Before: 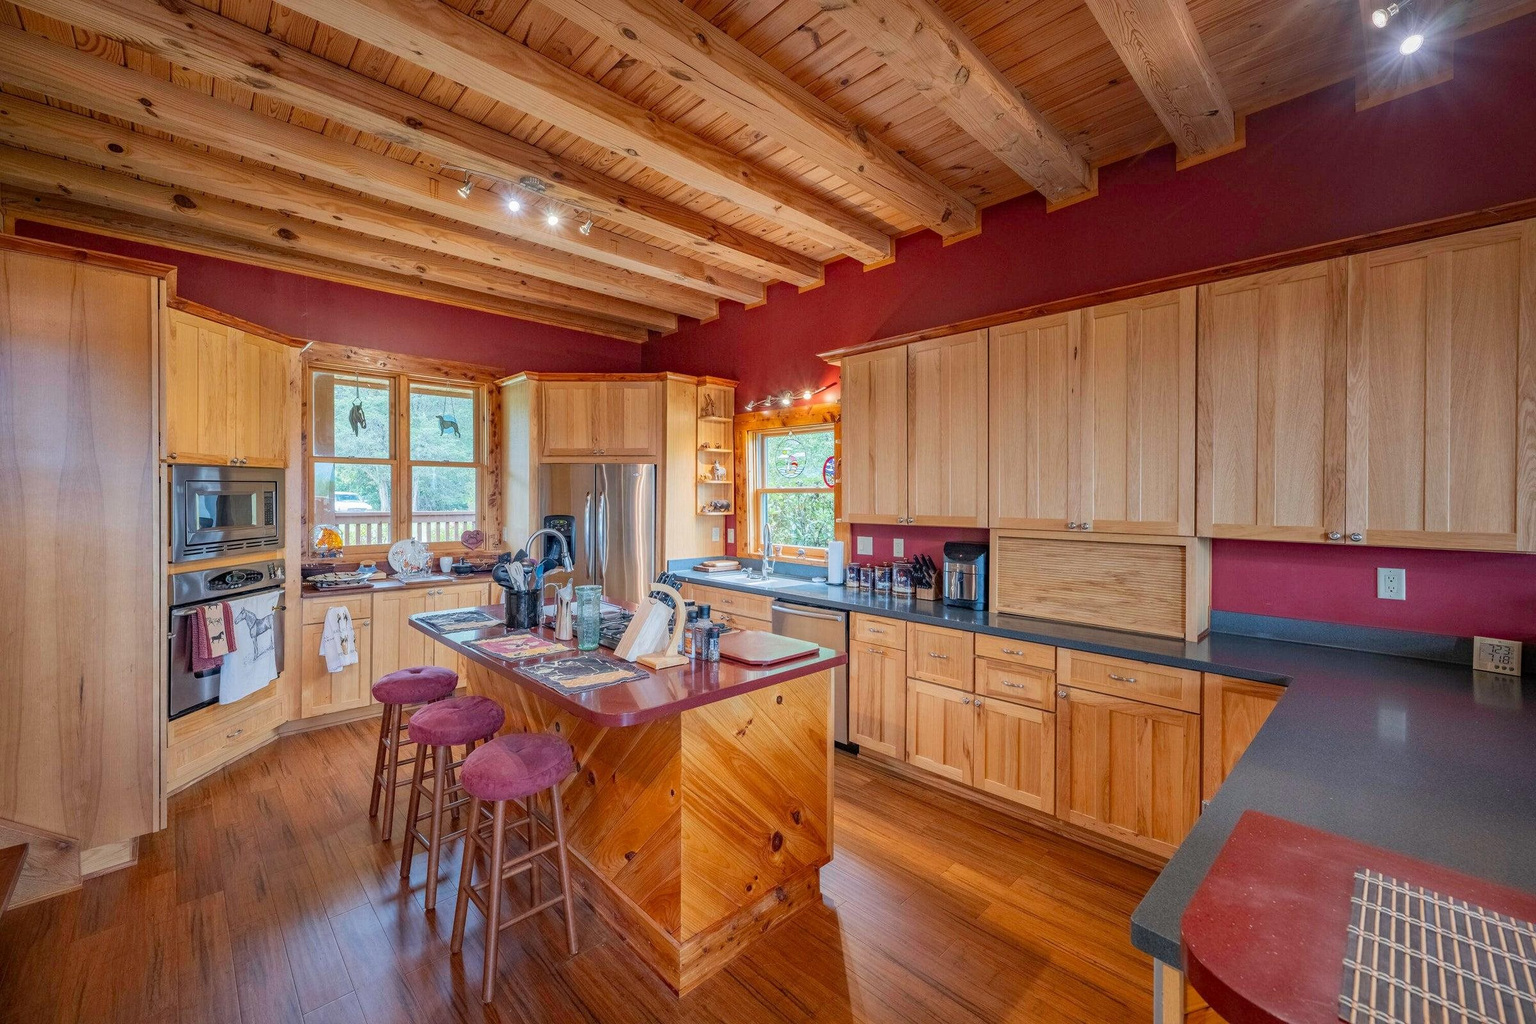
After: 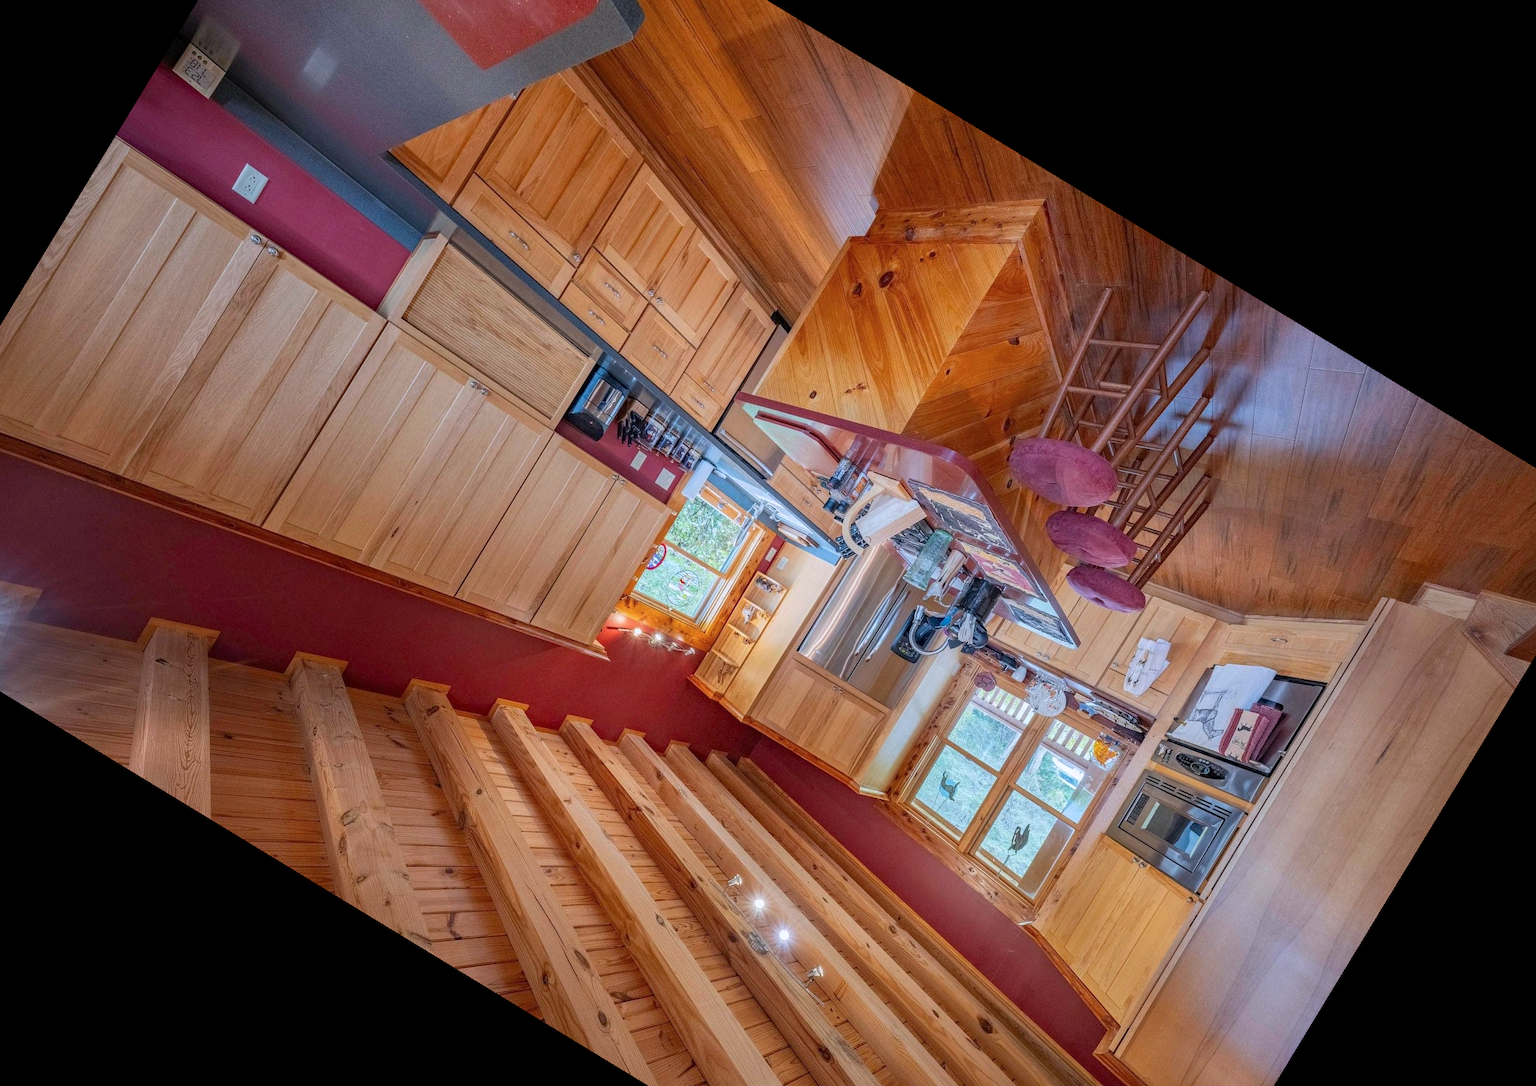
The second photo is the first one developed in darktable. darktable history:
exposure: exposure -0.04 EV, compensate highlight preservation false
crop and rotate: angle 148.68°, left 9.111%, top 15.603%, right 4.588%, bottom 17.041%
color calibration: illuminant as shot in camera, x 0.358, y 0.373, temperature 4628.91 K
